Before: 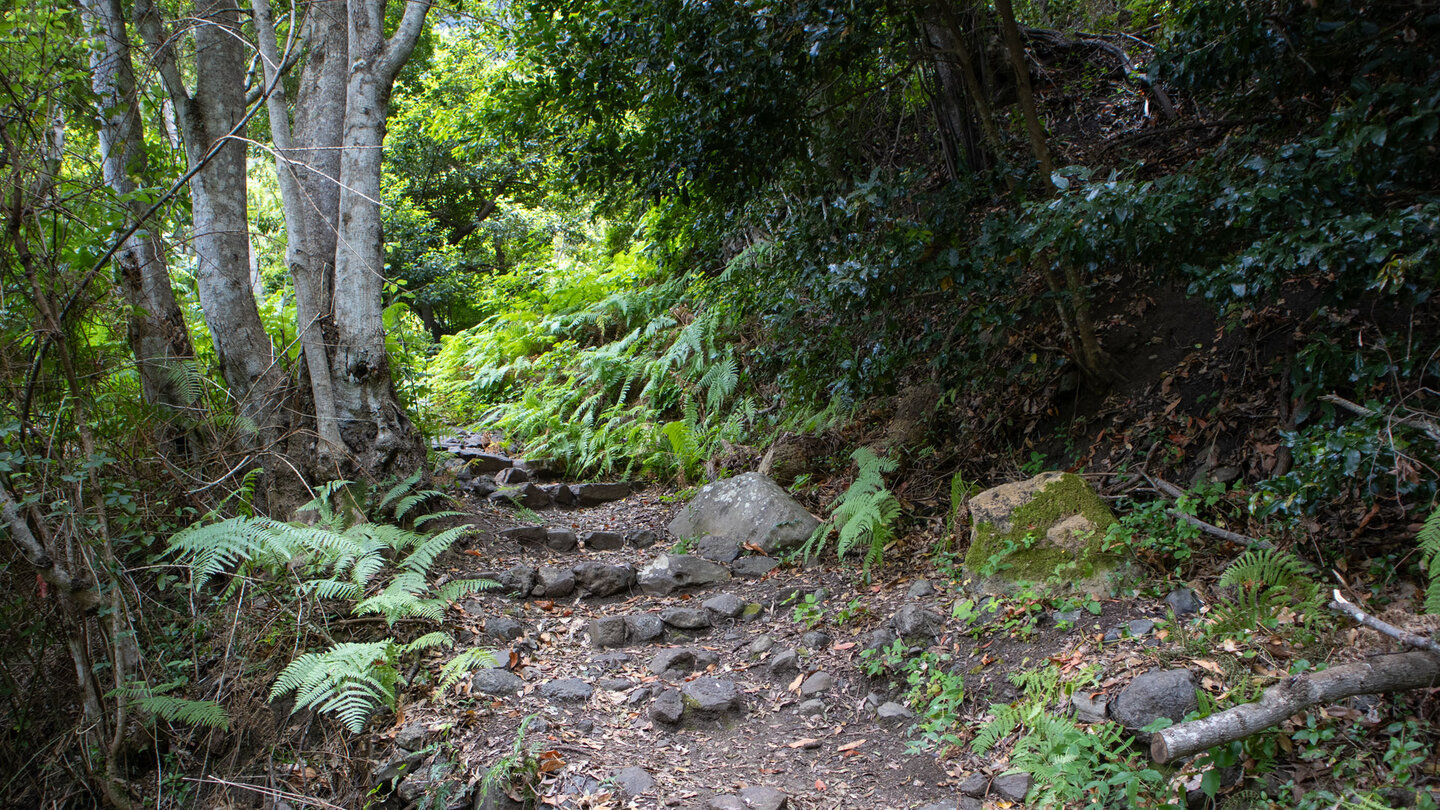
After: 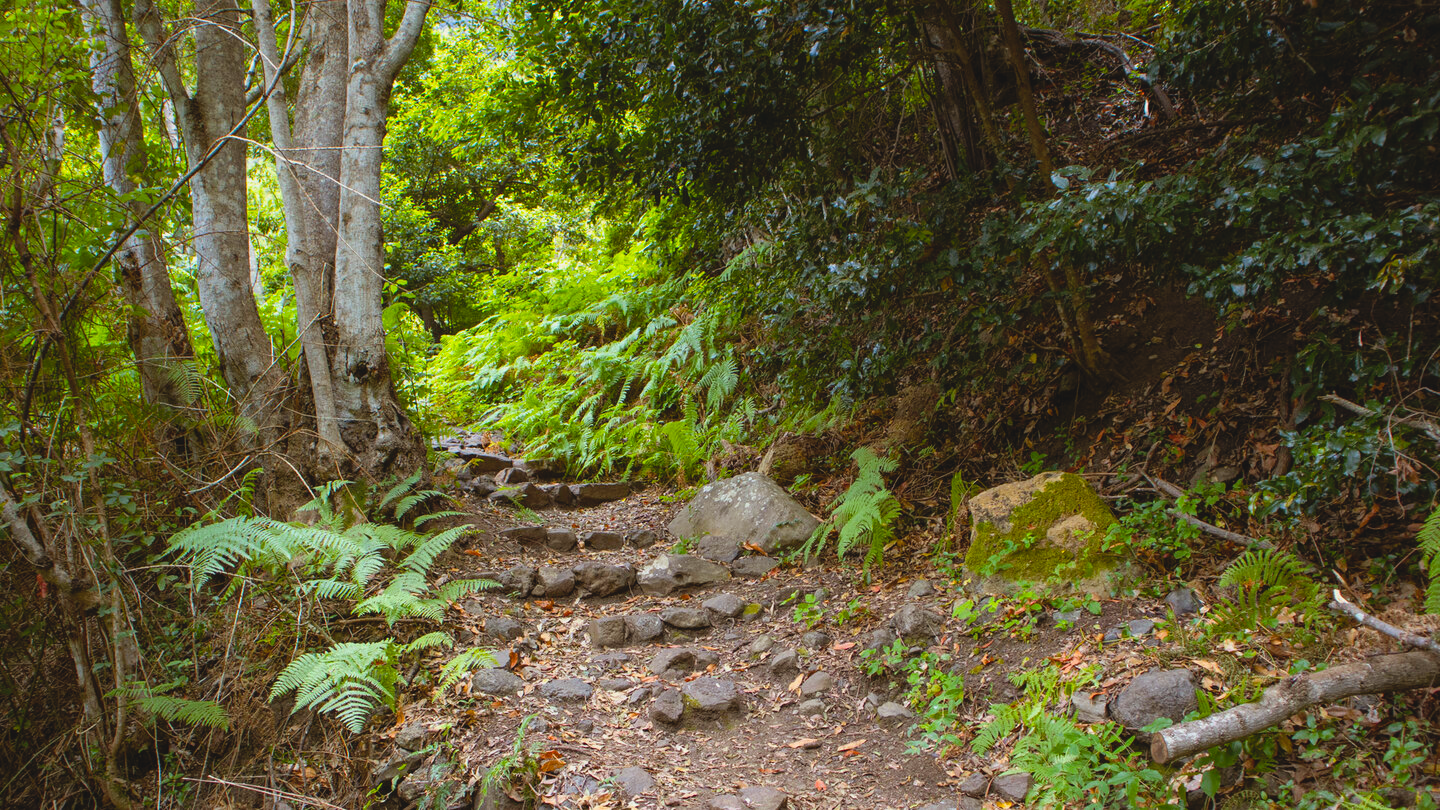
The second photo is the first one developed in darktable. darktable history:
contrast brightness saturation: contrast -0.097, brightness 0.047, saturation 0.076
color balance rgb: shadows lift › luminance 0.783%, shadows lift › chroma 0.315%, shadows lift › hue 22.96°, power › chroma 2.48%, power › hue 69.39°, perceptual saturation grading › global saturation 25.703%
